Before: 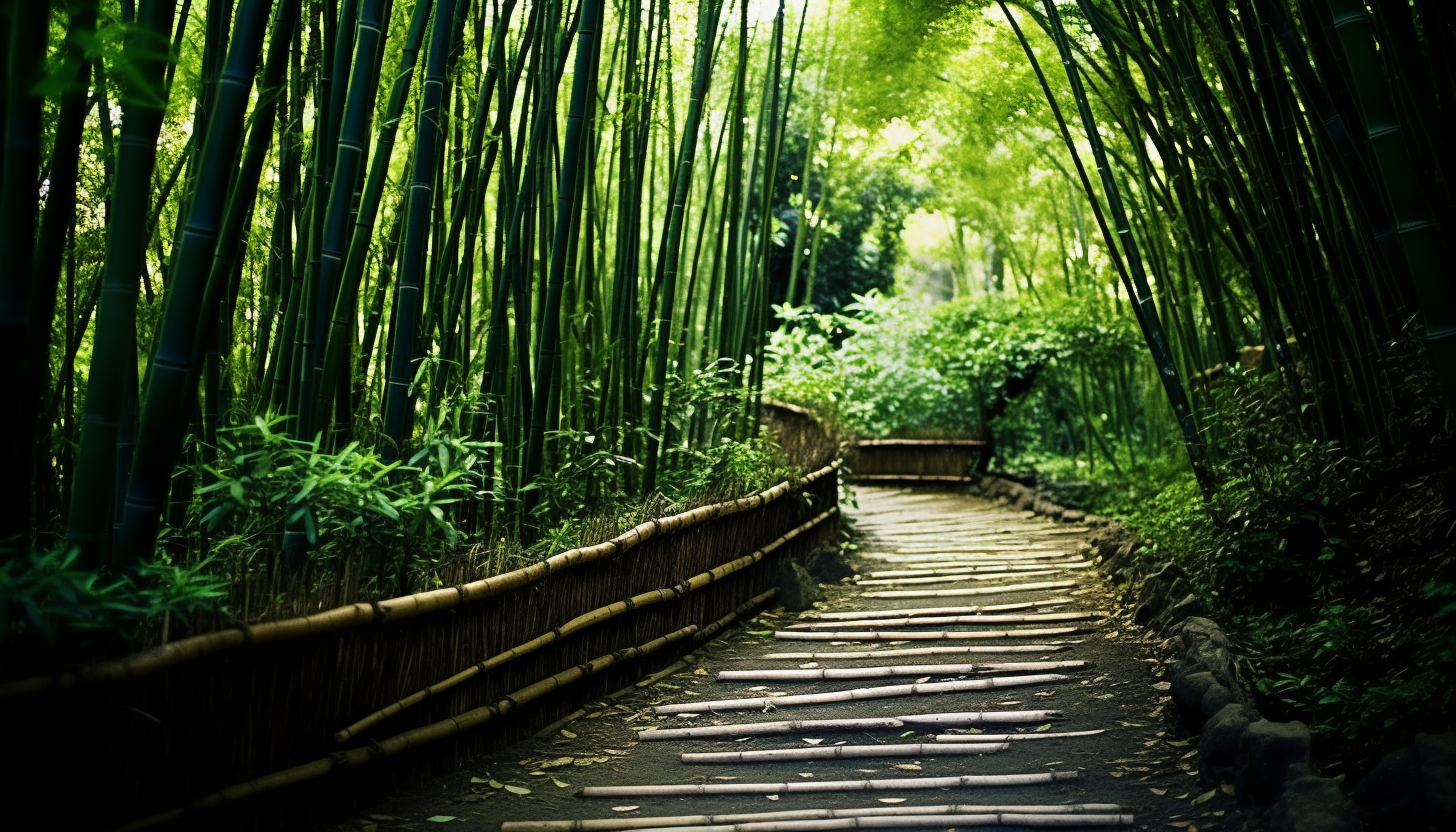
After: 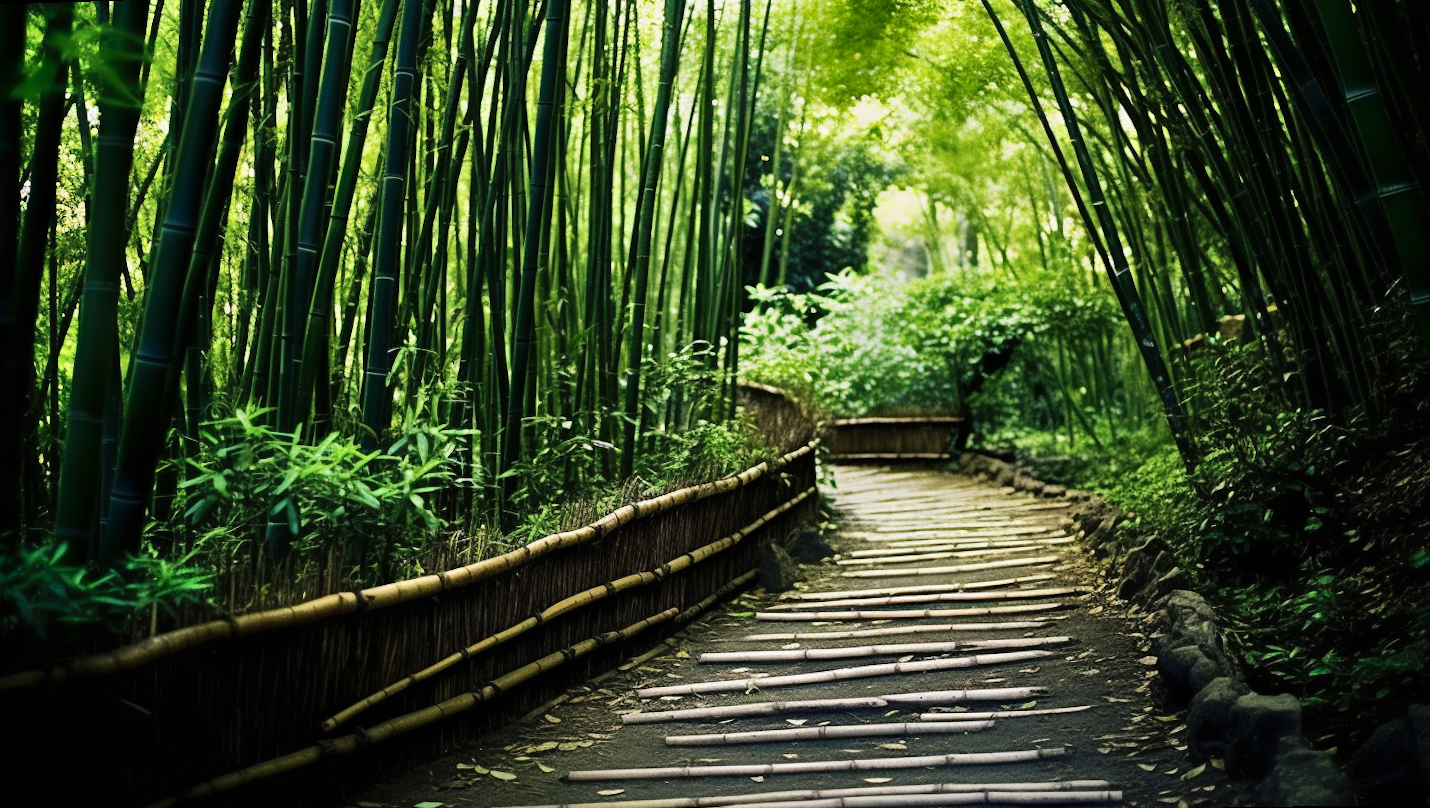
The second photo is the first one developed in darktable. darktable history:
shadows and highlights: radius 108.52, shadows 44.07, highlights -67.8, low approximation 0.01, soften with gaussian
rotate and perspective: rotation -1.32°, lens shift (horizontal) -0.031, crop left 0.015, crop right 0.985, crop top 0.047, crop bottom 0.982
